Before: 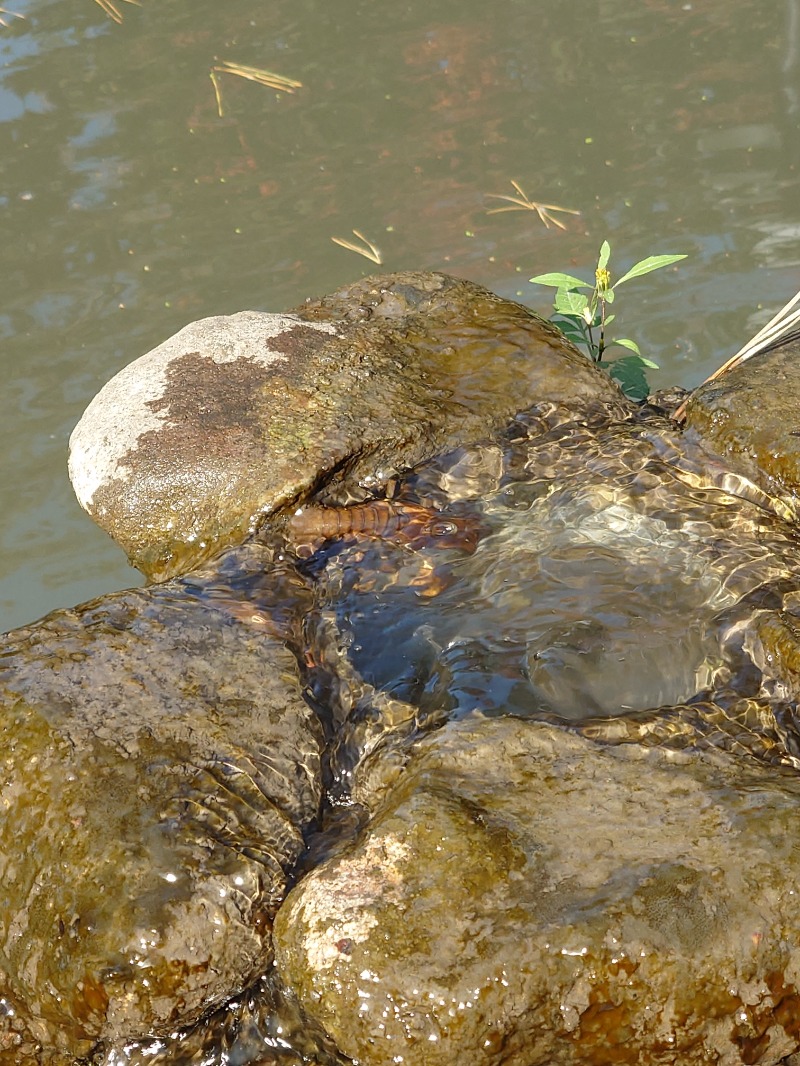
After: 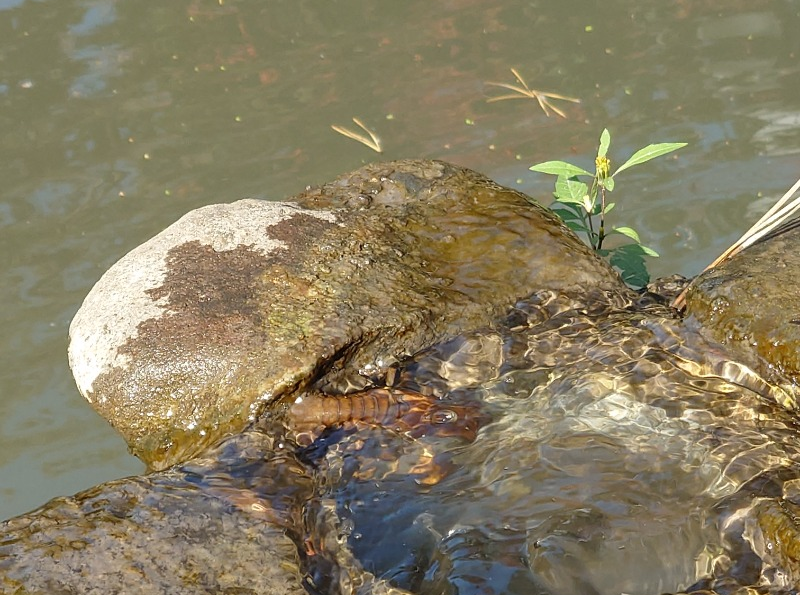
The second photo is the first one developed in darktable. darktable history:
crop and rotate: top 10.597%, bottom 33.568%
